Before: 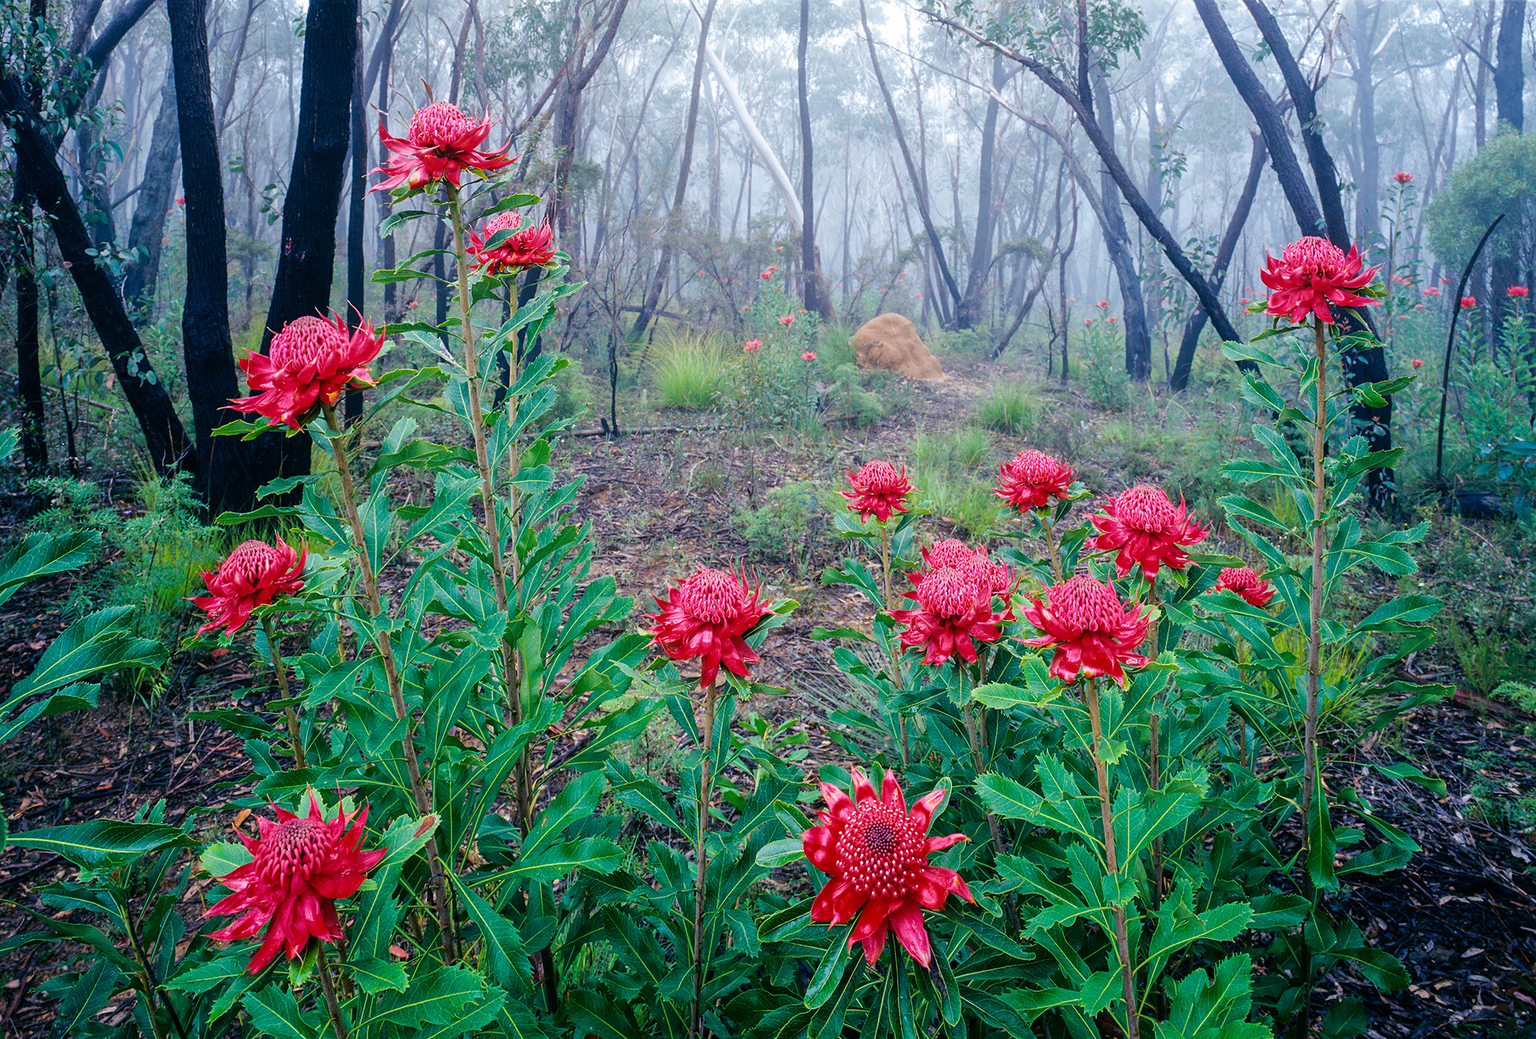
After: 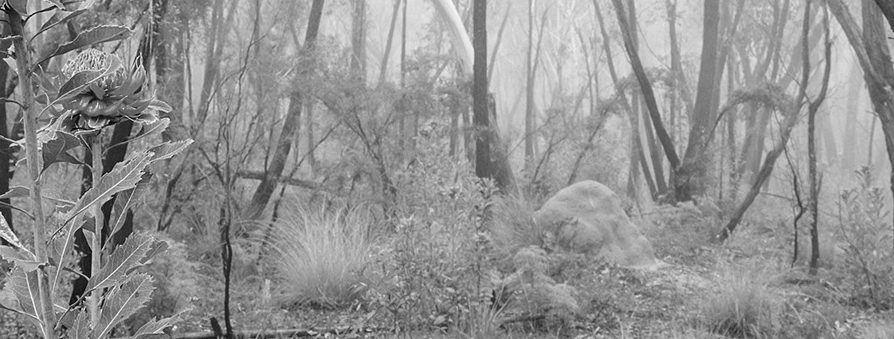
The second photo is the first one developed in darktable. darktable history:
color zones: curves: ch1 [(0, -0.014) (0.143, -0.013) (0.286, -0.013) (0.429, -0.016) (0.571, -0.019) (0.714, -0.015) (0.857, 0.002) (1, -0.014)]
crop: left 28.64%, top 16.832%, right 26.637%, bottom 58.055%
